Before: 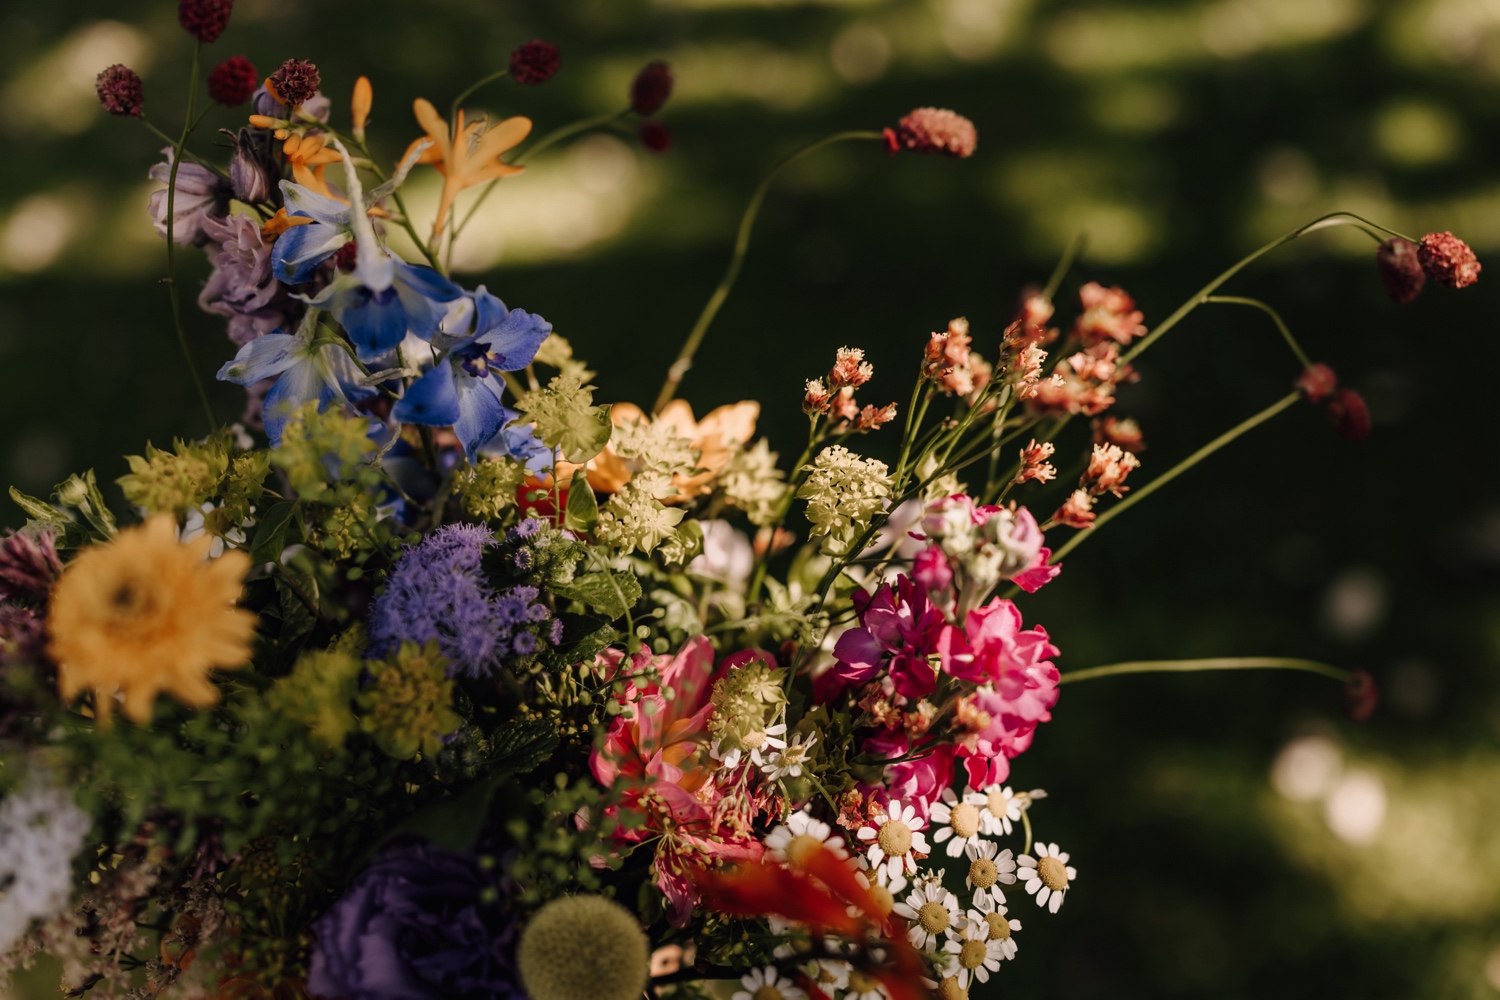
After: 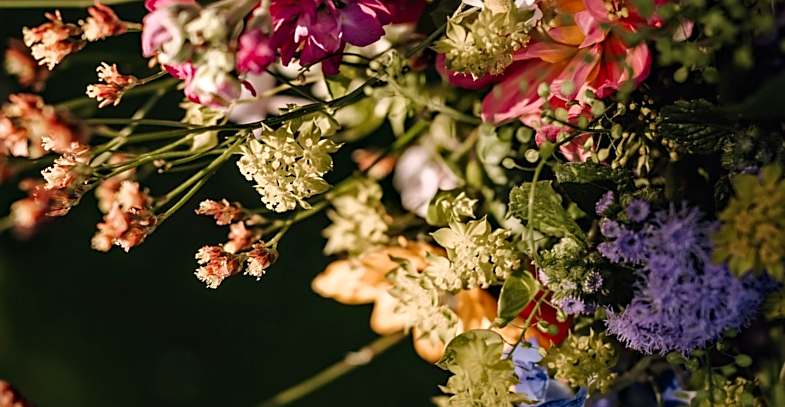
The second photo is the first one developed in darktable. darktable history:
haze removal: strength 0.285, distance 0.243, compatibility mode true, adaptive false
crop and rotate: angle 147.32°, left 9.179%, top 15.611%, right 4.387%, bottom 17.15%
sharpen: on, module defaults
exposure: exposure 0.203 EV, compensate highlight preservation false
